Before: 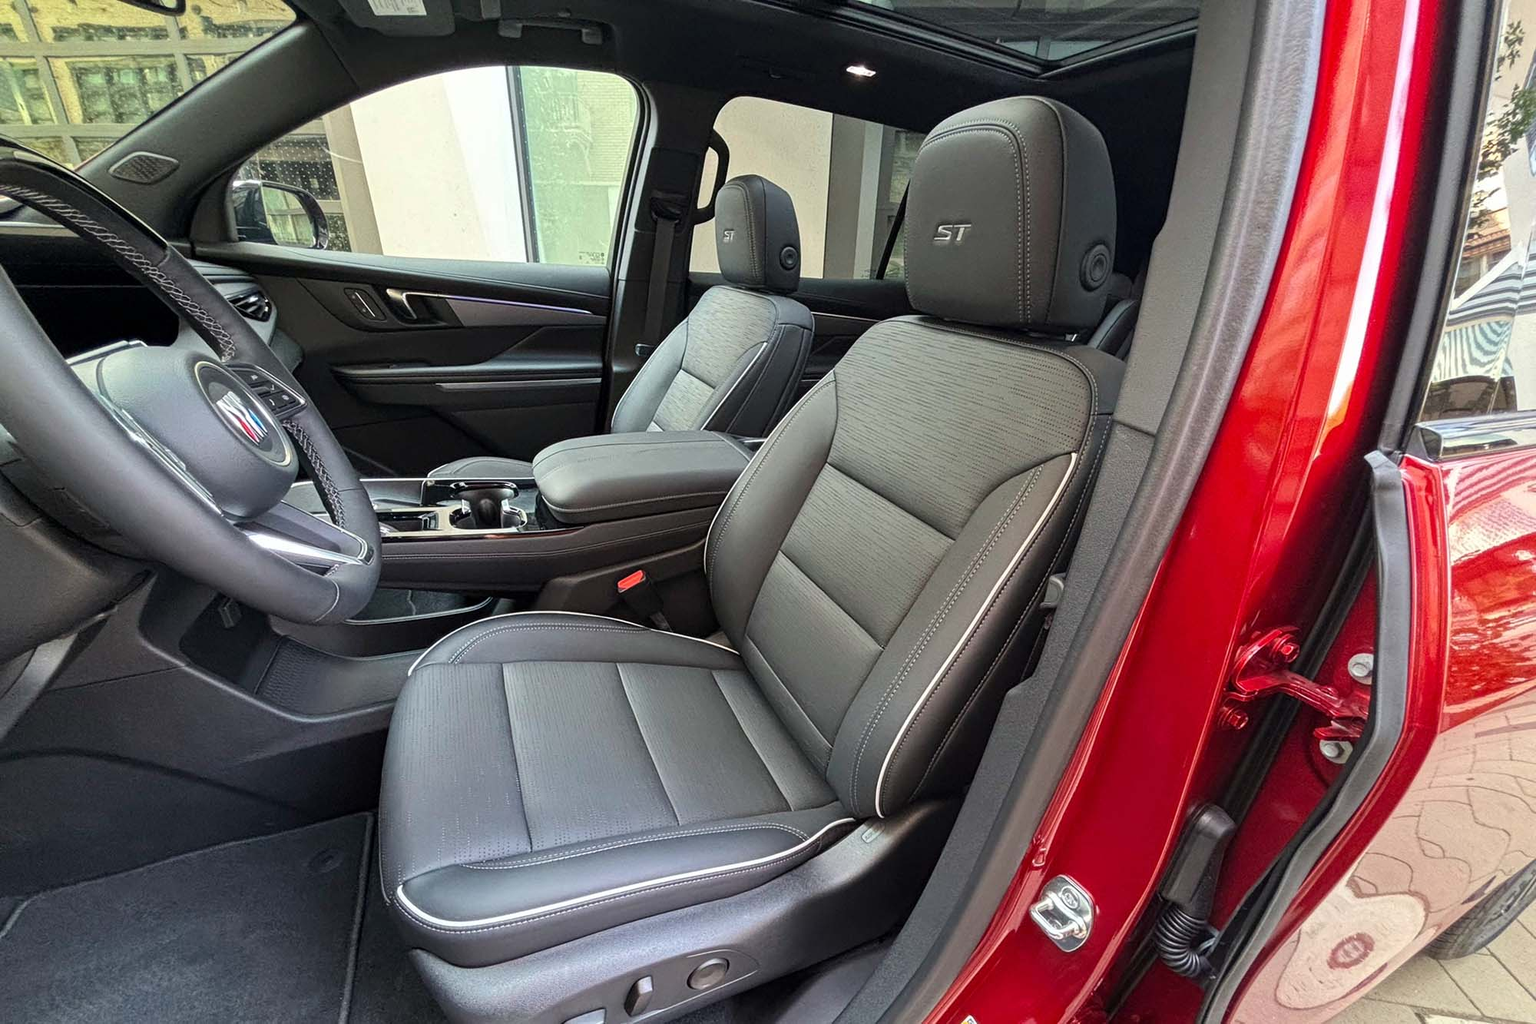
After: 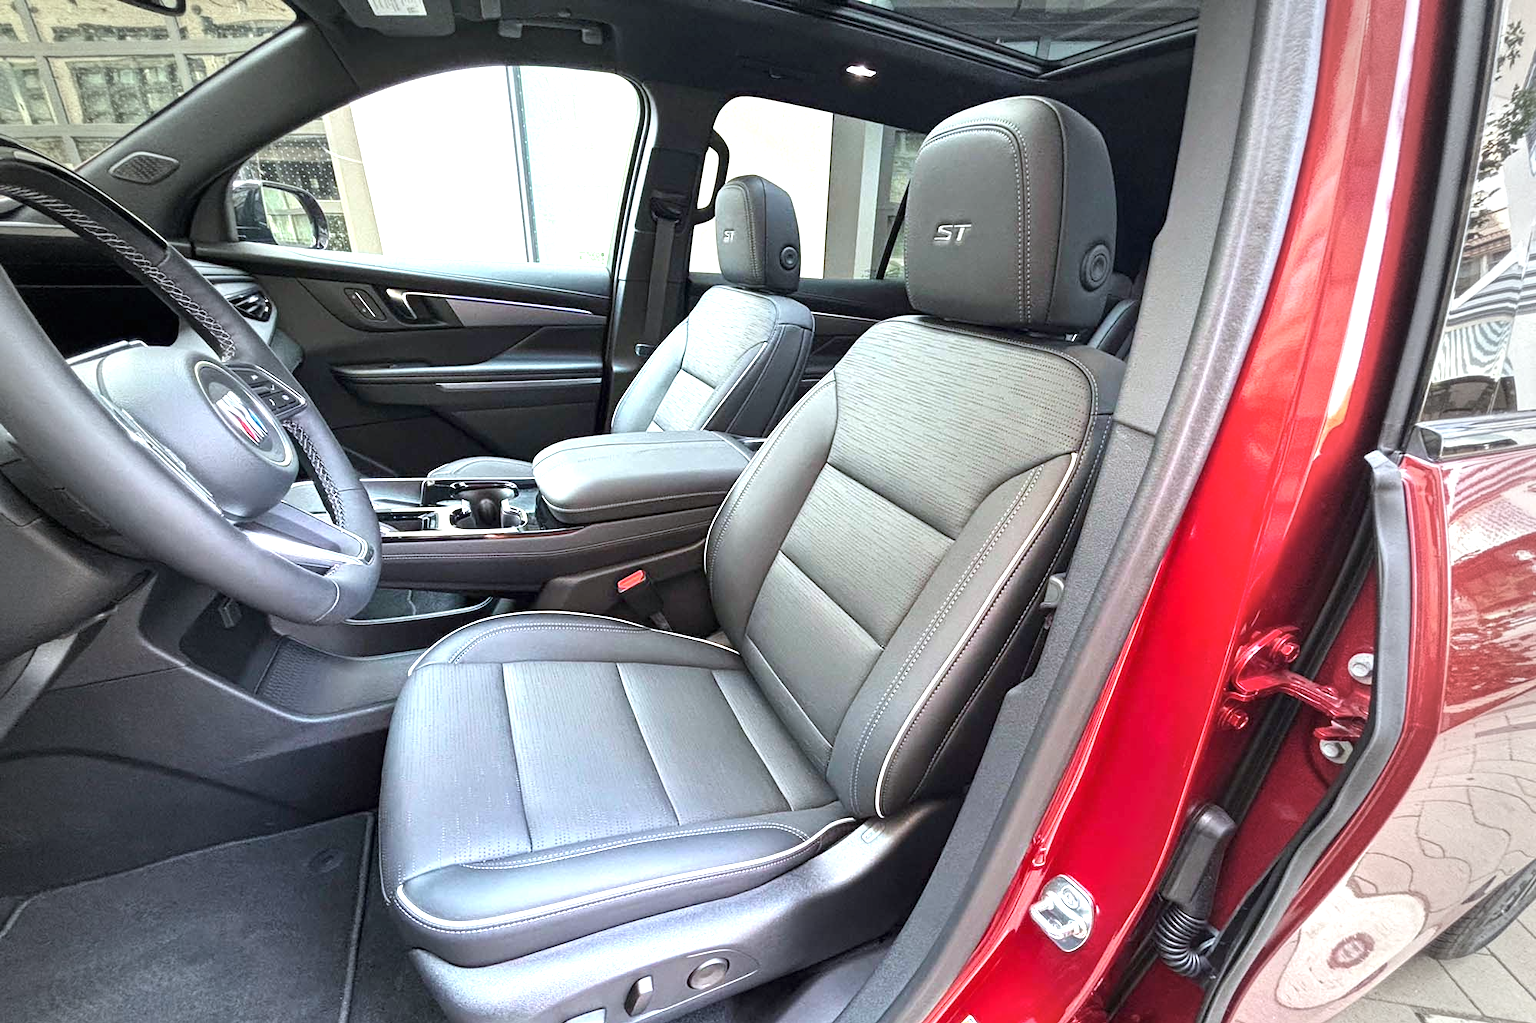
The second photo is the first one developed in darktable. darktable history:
white balance: red 0.986, blue 1.01
exposure: black level correction 0, exposure 1.2 EV, compensate highlight preservation false
vignetting: fall-off start 64.63%, center (-0.034, 0.148), width/height ratio 0.881
color correction: highlights a* -0.137, highlights b* -5.91, shadows a* -0.137, shadows b* -0.137
